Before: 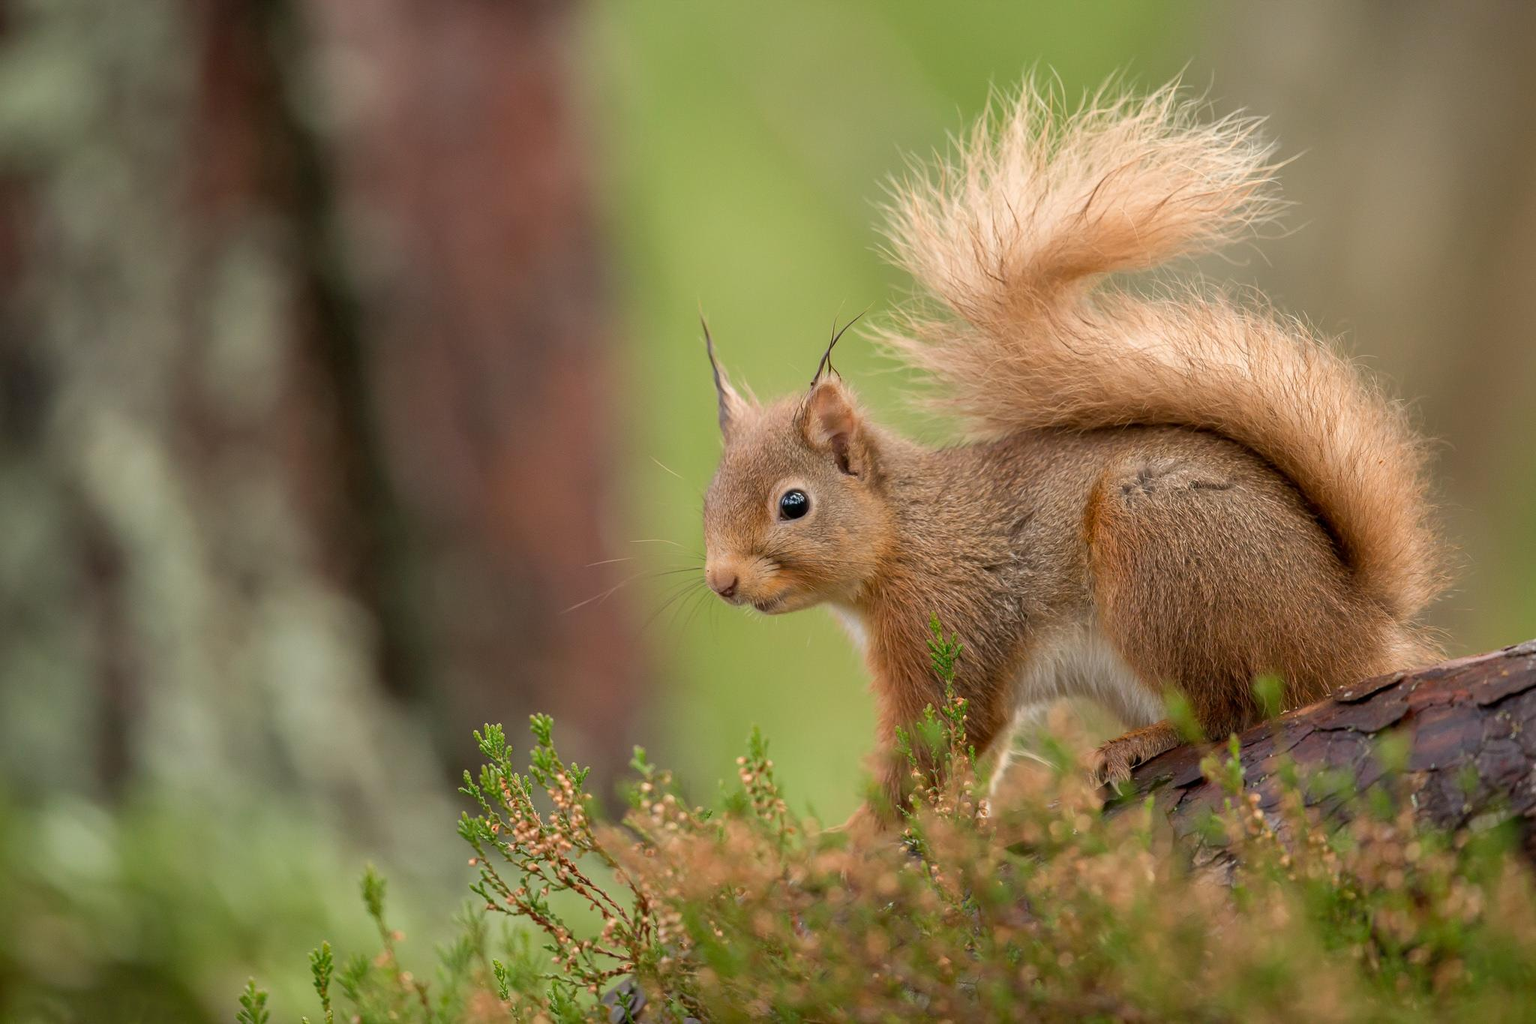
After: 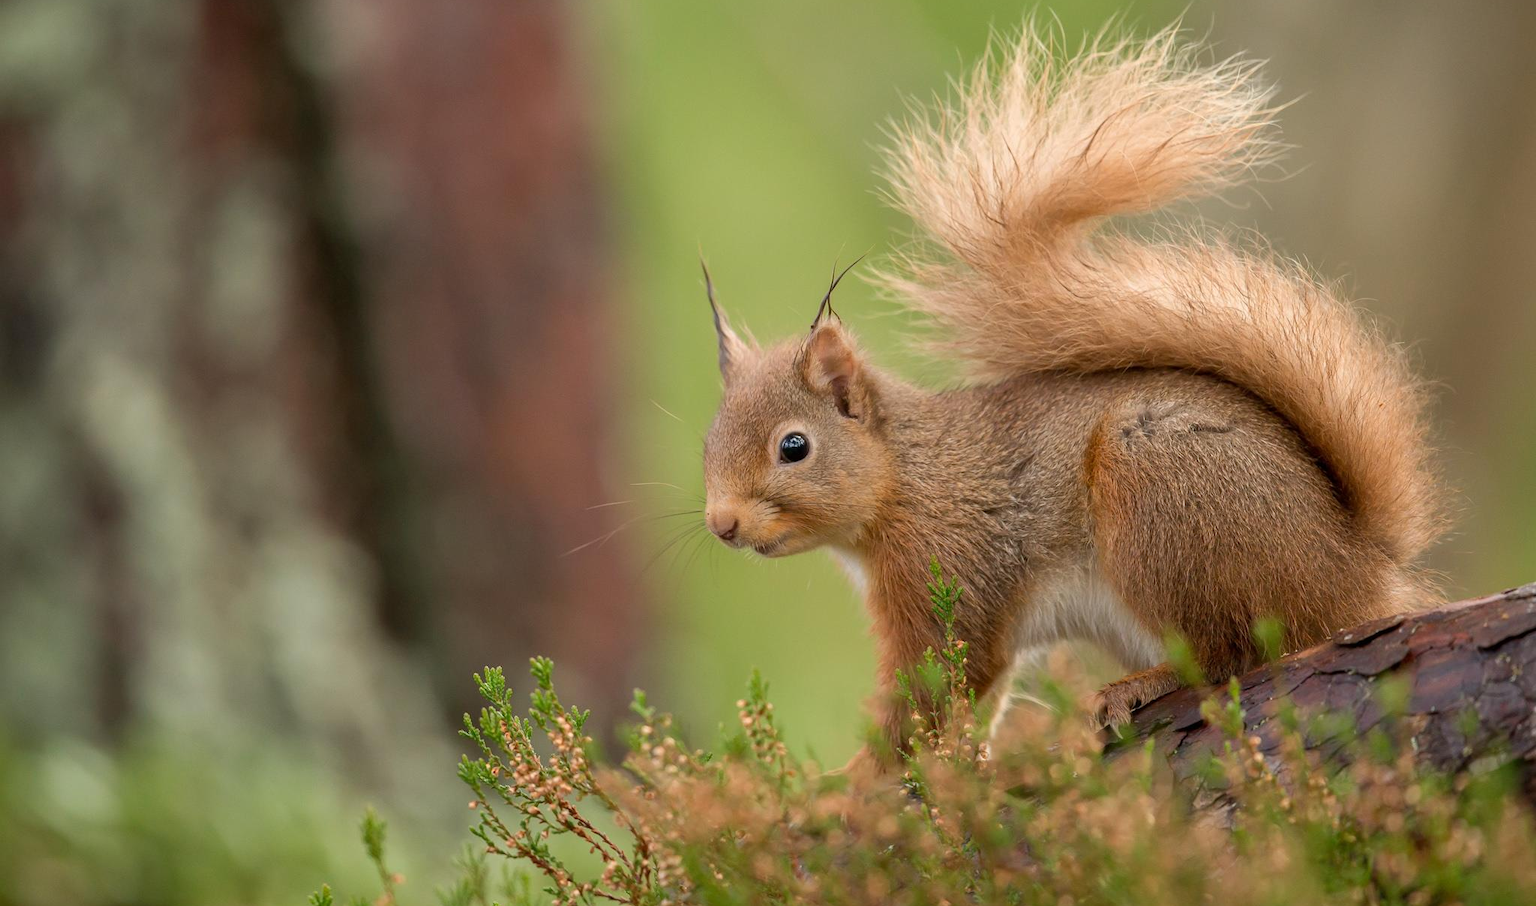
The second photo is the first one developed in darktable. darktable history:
crop and rotate: top 5.576%, bottom 5.822%
